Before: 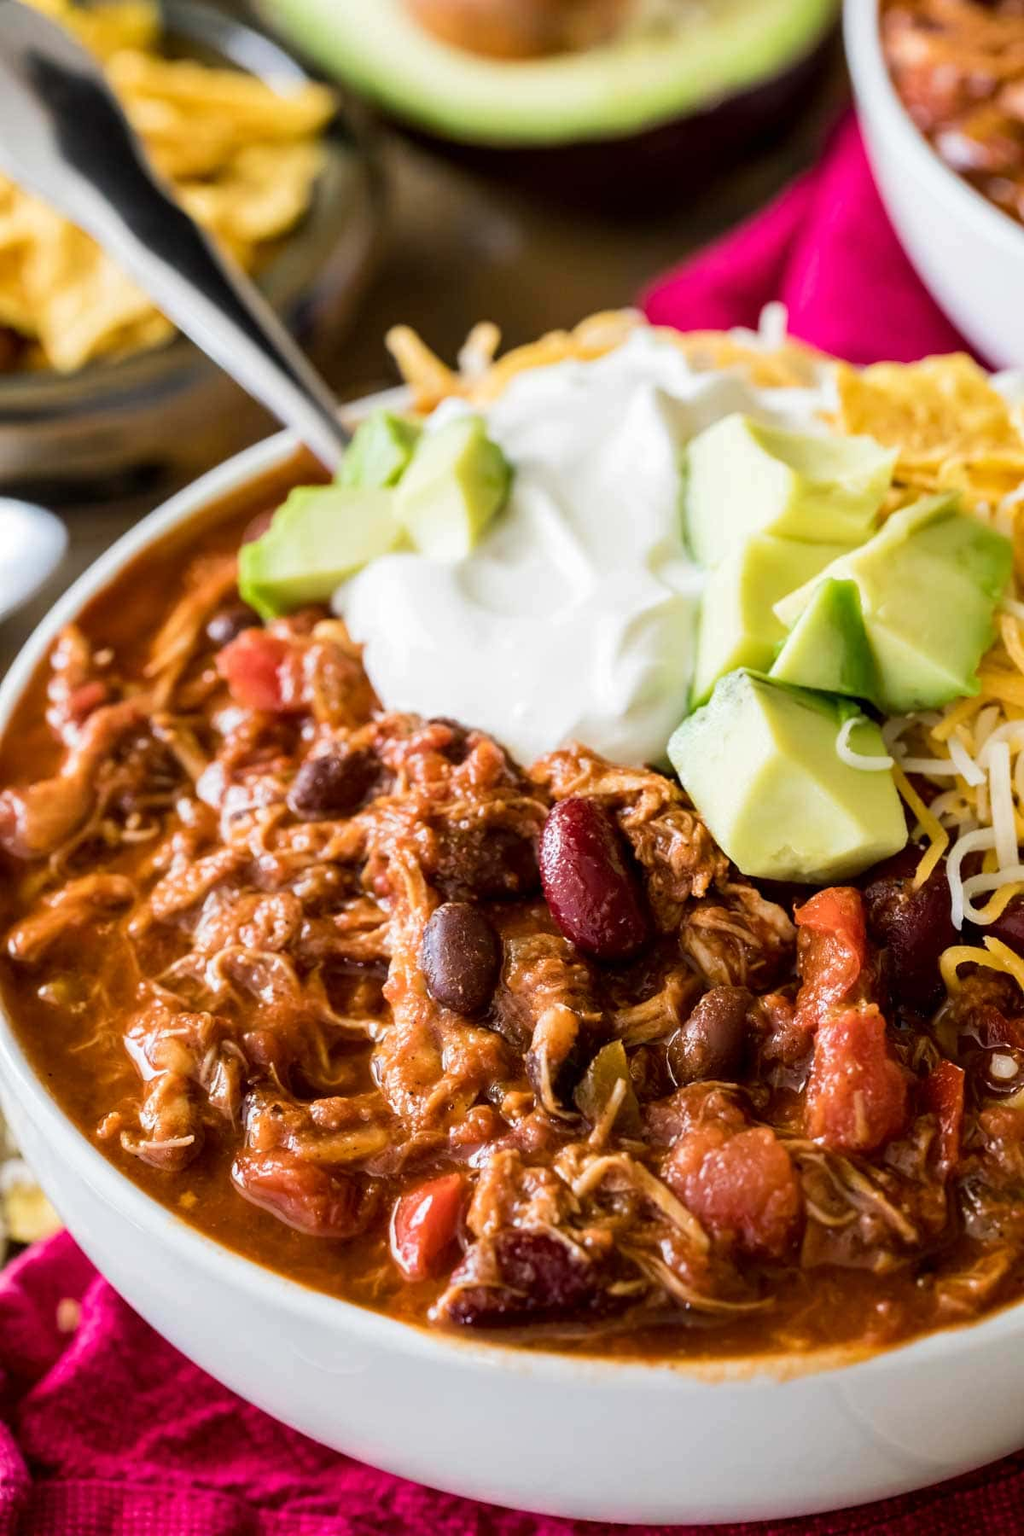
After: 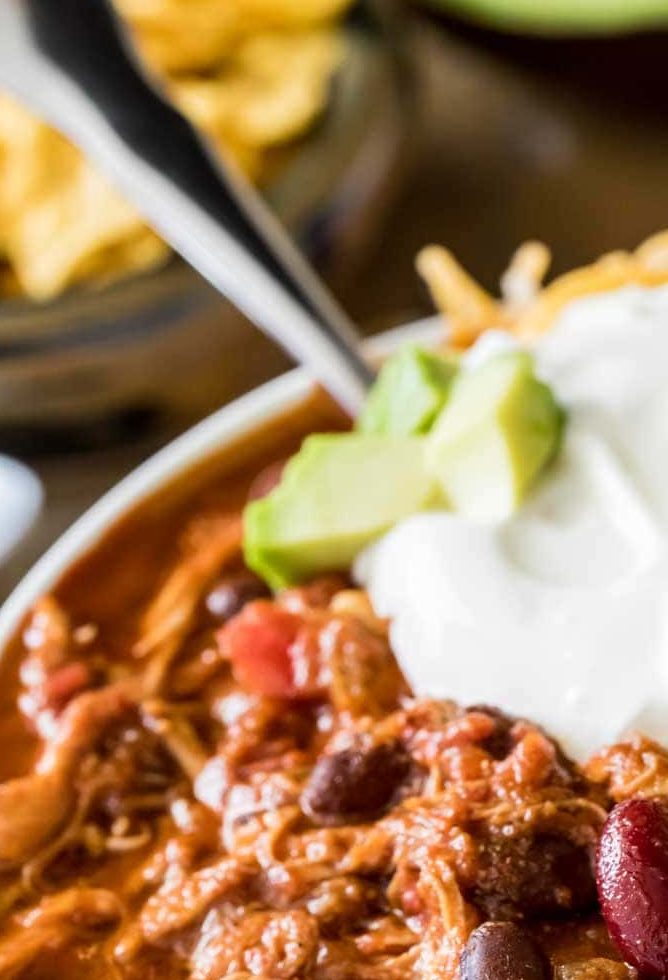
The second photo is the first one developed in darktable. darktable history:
crop and rotate: left 3.059%, top 7.578%, right 41.207%, bottom 37.961%
